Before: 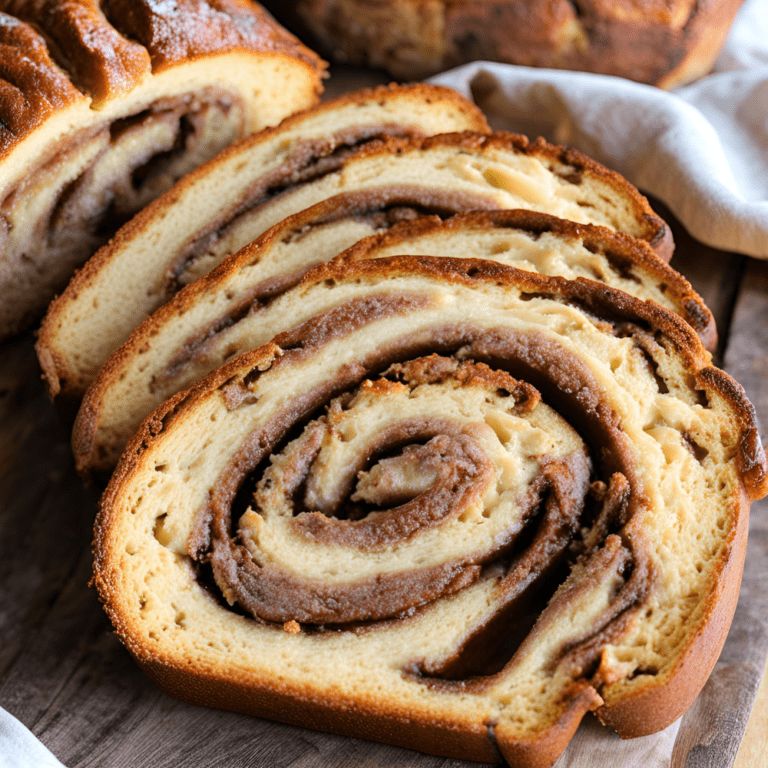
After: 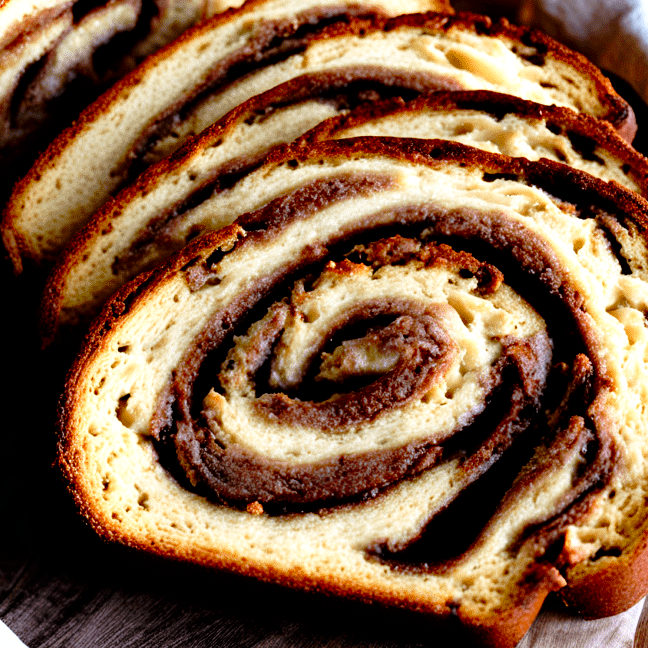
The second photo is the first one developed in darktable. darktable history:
crop and rotate: left 4.842%, top 15.51%, right 10.668%
local contrast: mode bilateral grid, contrast 20, coarseness 100, detail 150%, midtone range 0.2
color balance rgb: perceptual saturation grading › global saturation 20%, perceptual saturation grading › highlights -50%, perceptual saturation grading › shadows 30%
white balance: red 0.976, blue 1.04
tone curve: curves: ch0 [(0, 0) (0.003, 0.008) (0.011, 0.008) (0.025, 0.008) (0.044, 0.008) (0.069, 0.006) (0.1, 0.006) (0.136, 0.006) (0.177, 0.008) (0.224, 0.012) (0.277, 0.026) (0.335, 0.083) (0.399, 0.165) (0.468, 0.292) (0.543, 0.416) (0.623, 0.535) (0.709, 0.692) (0.801, 0.853) (0.898, 0.981) (1, 1)], preserve colors none
